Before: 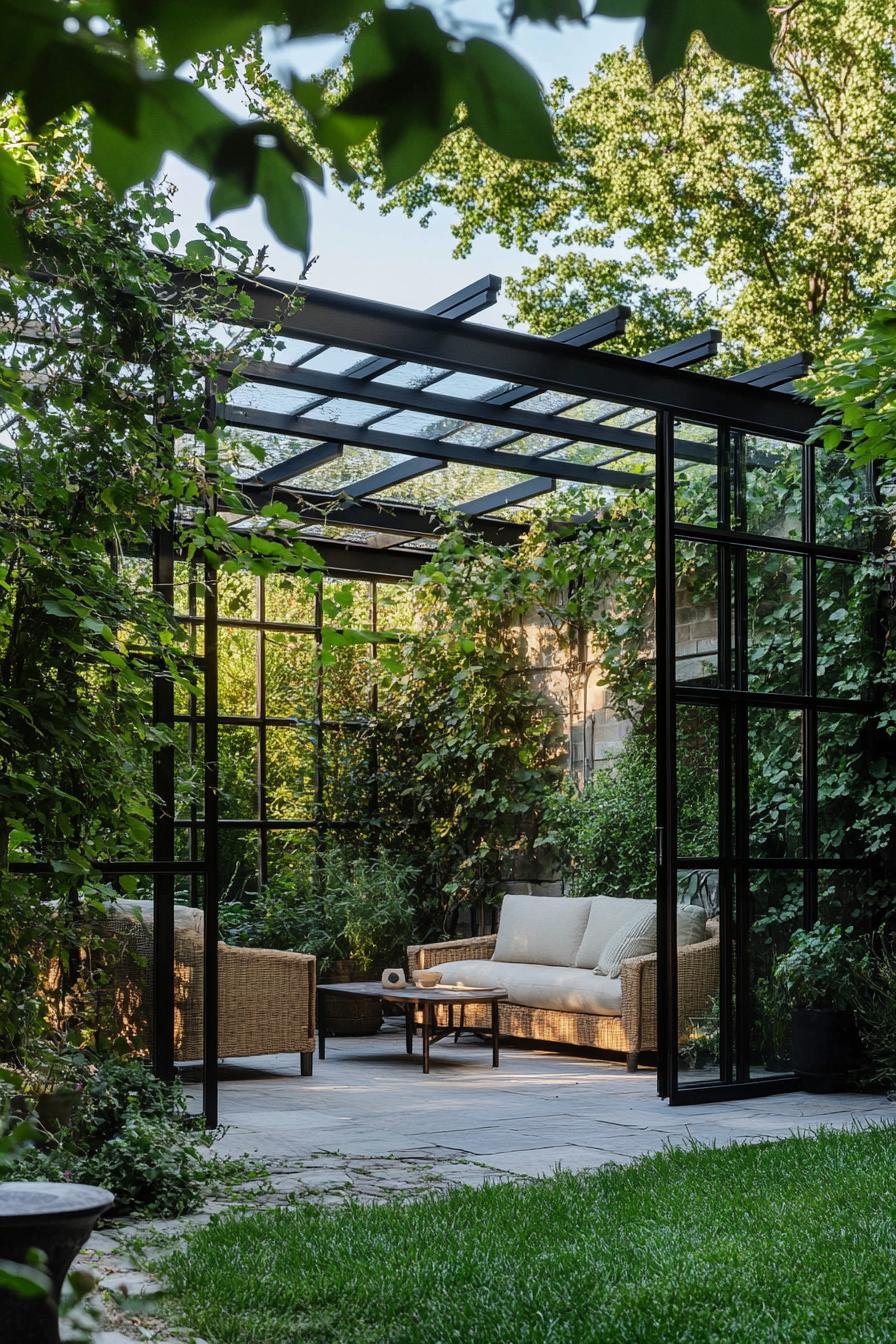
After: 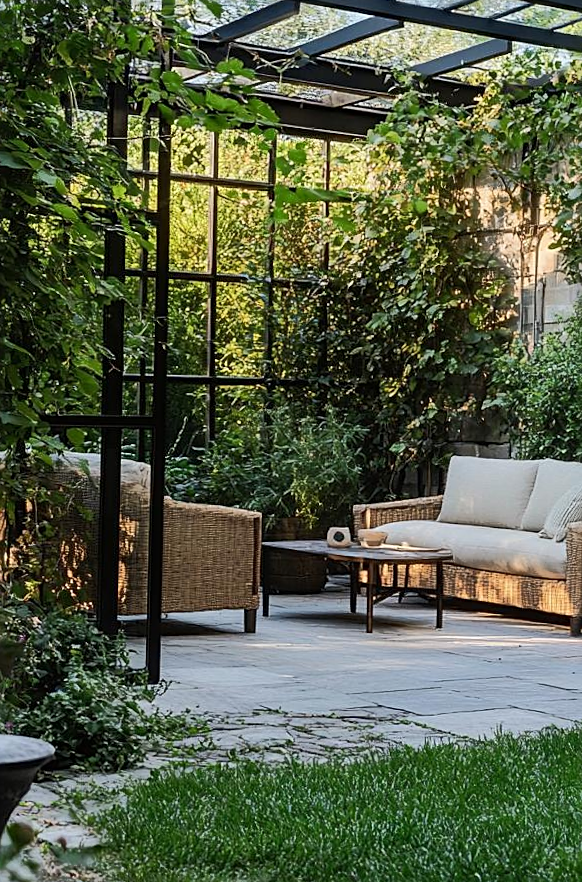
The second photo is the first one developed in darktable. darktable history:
crop and rotate: angle -1.24°, left 4.018%, top 32.237%, right 28.871%
sharpen: on, module defaults
tone curve: curves: ch0 [(0, 0) (0.003, 0.003) (0.011, 0.011) (0.025, 0.024) (0.044, 0.044) (0.069, 0.068) (0.1, 0.098) (0.136, 0.133) (0.177, 0.174) (0.224, 0.22) (0.277, 0.272) (0.335, 0.329) (0.399, 0.392) (0.468, 0.46) (0.543, 0.607) (0.623, 0.676) (0.709, 0.75) (0.801, 0.828) (0.898, 0.912) (1, 1)], color space Lab, independent channels, preserve colors none
